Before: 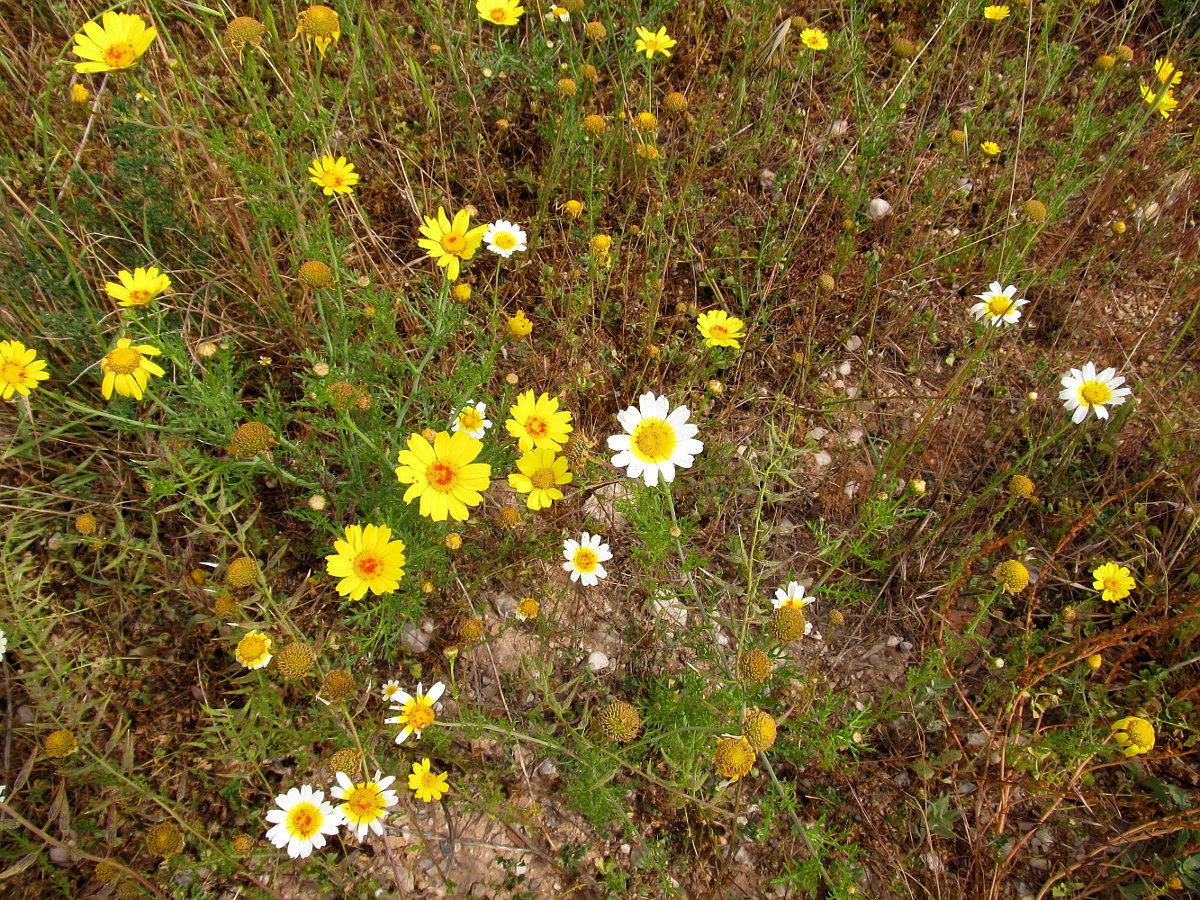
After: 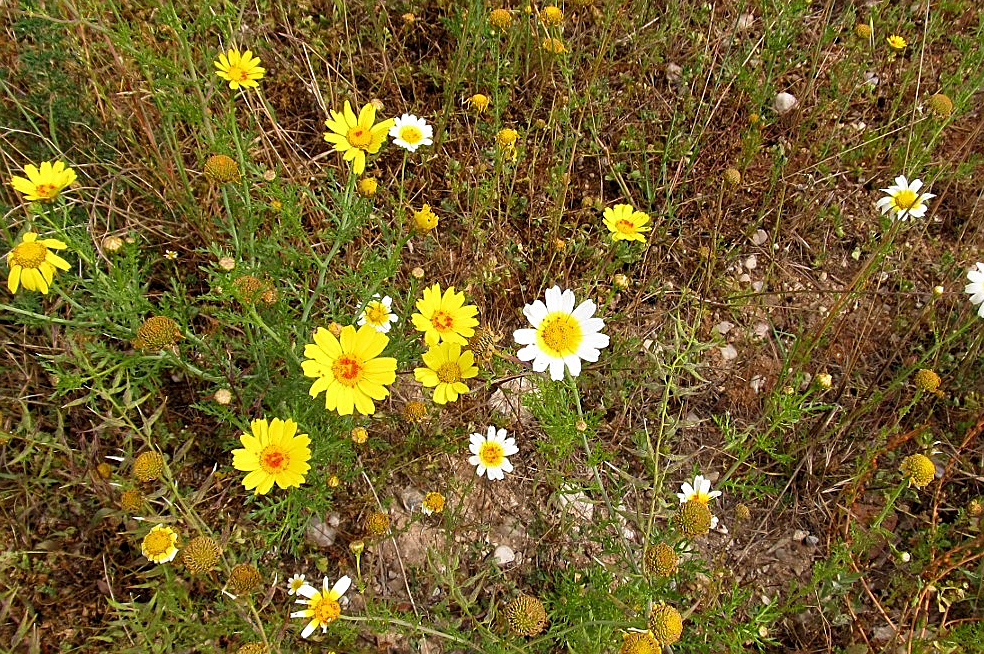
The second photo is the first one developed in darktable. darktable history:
crop: left 7.856%, top 11.836%, right 10.12%, bottom 15.387%
sharpen: on, module defaults
